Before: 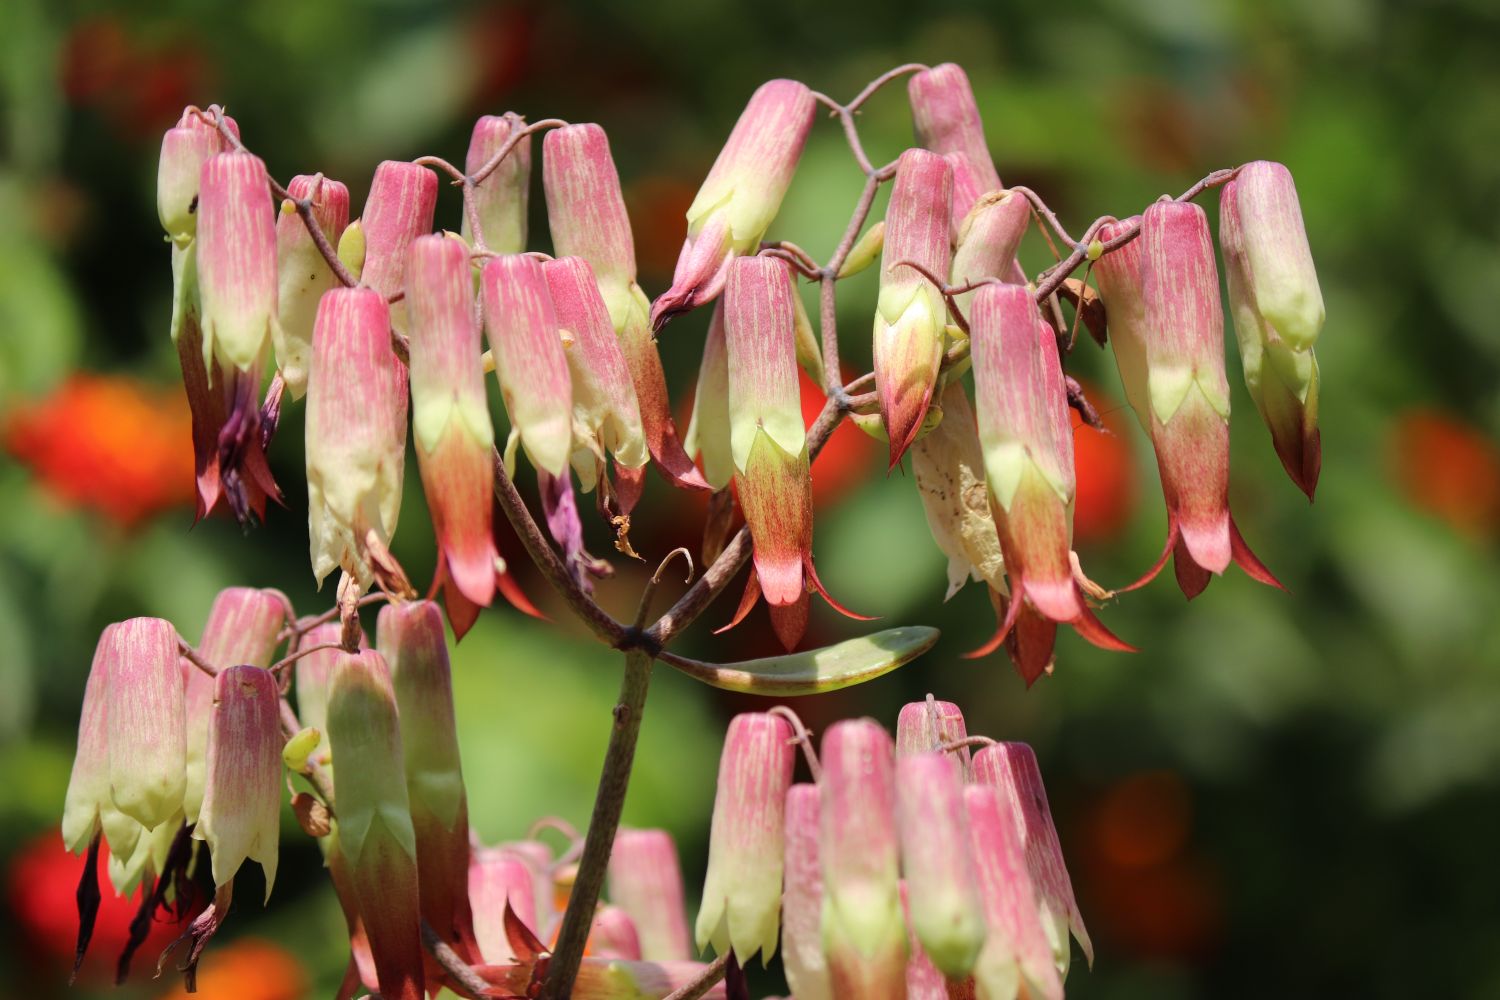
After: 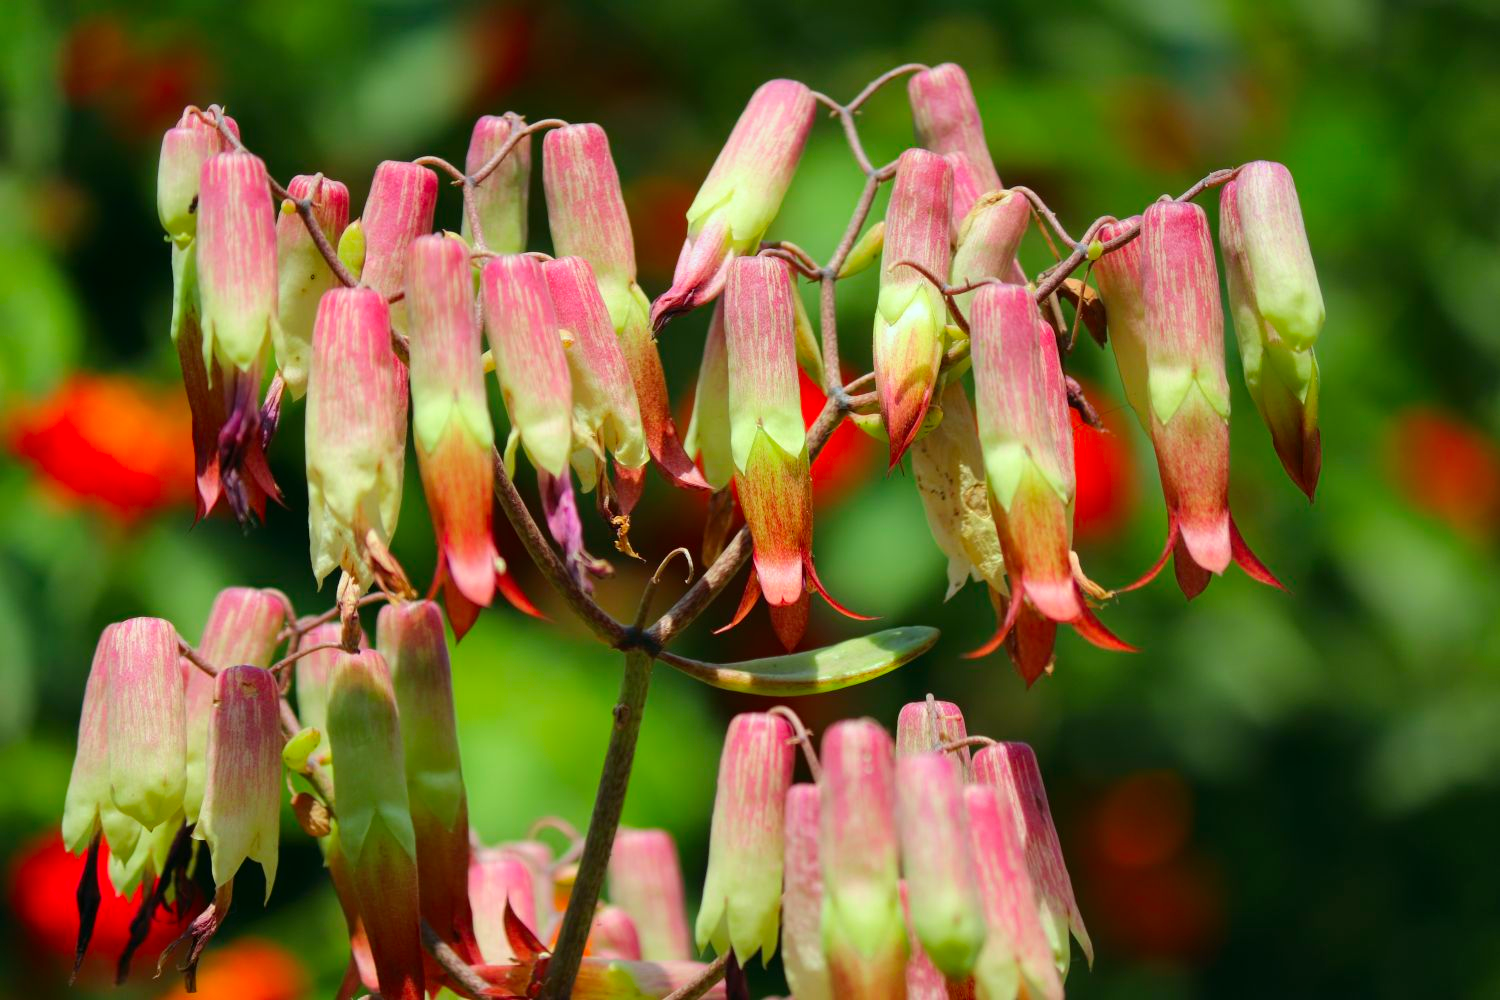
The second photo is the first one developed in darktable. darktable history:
shadows and highlights: shadows 29.32, highlights -29.32, low approximation 0.01, soften with gaussian
color correction: highlights a* -7.33, highlights b* 1.26, shadows a* -3.55, saturation 1.4
